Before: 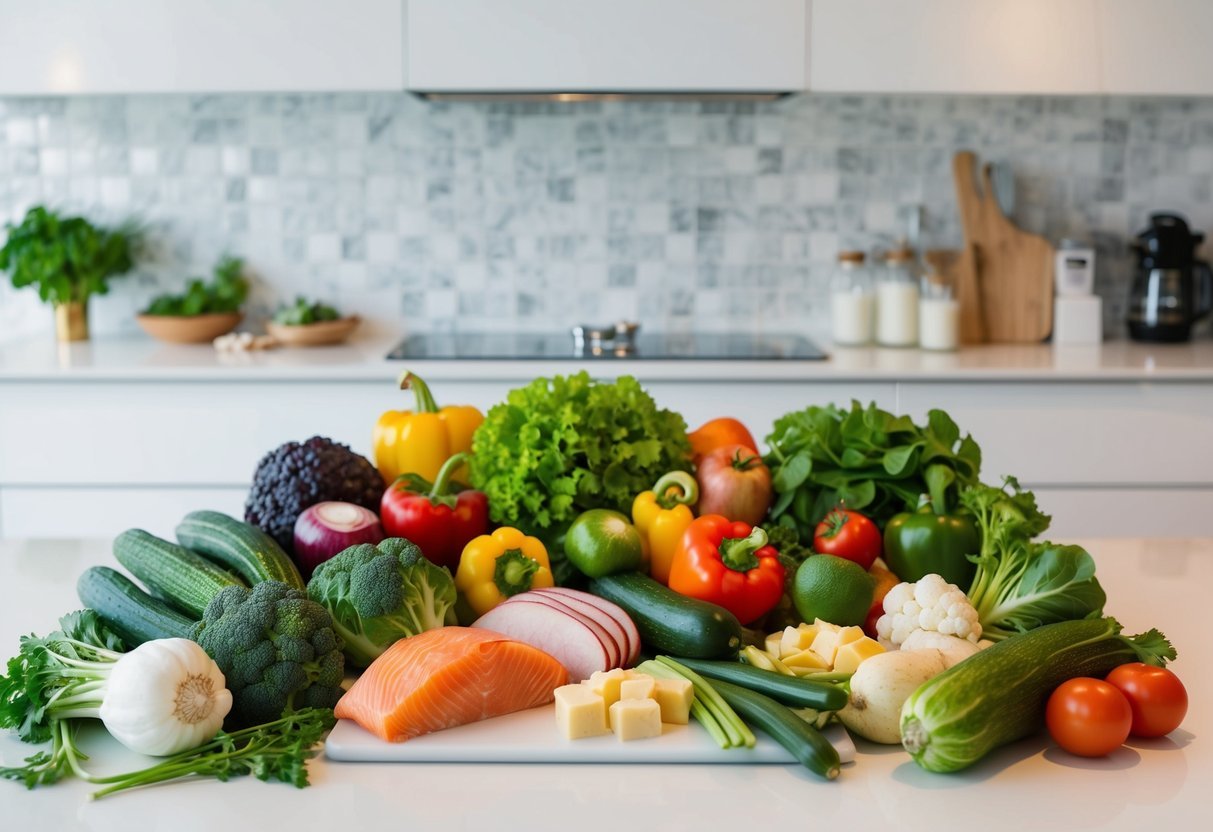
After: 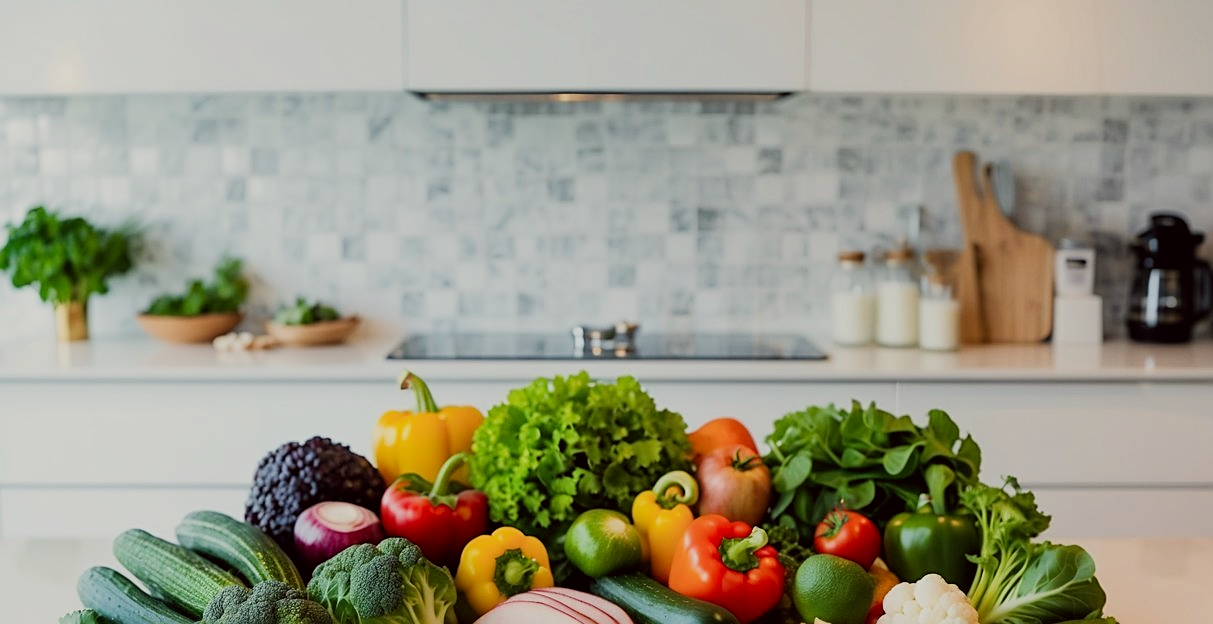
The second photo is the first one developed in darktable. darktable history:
sharpen: on, module defaults
tone equalizer: edges refinement/feathering 500, mask exposure compensation -1.57 EV, preserve details no
color correction: highlights a* -0.98, highlights b* 4.51, shadows a* 3.54
filmic rgb: black relative exposure -7.65 EV, white relative exposure 4.56 EV, hardness 3.61
crop: bottom 24.987%
contrast brightness saturation: contrast 0.101, brightness 0.021, saturation 0.023
